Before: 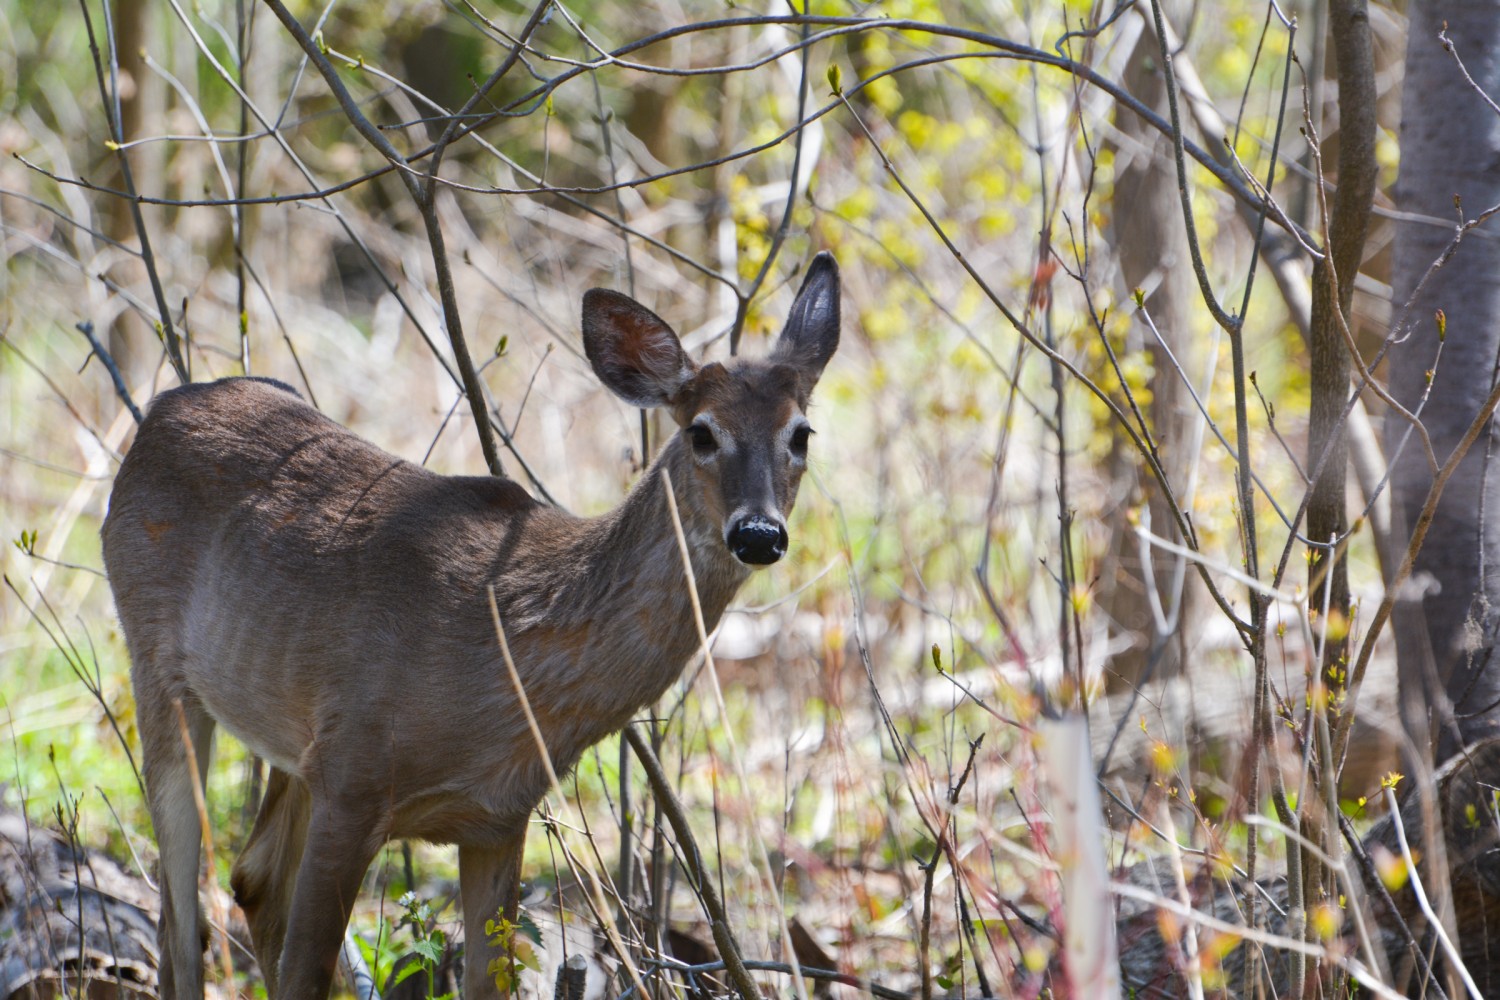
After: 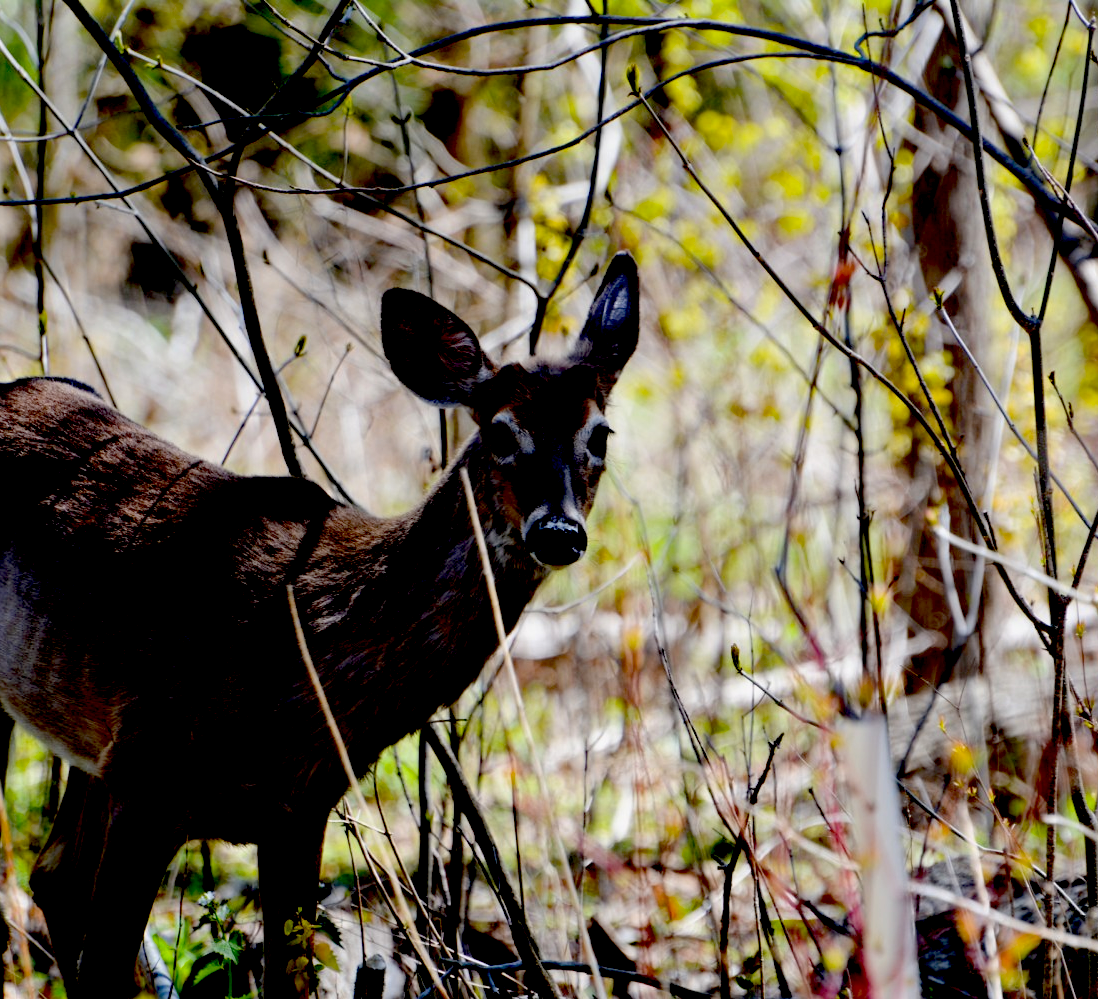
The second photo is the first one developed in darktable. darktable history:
rotate and perspective: crop left 0, crop top 0
crop: left 13.443%, right 13.31%
exposure: black level correction 0.1, exposure -0.092 EV, compensate highlight preservation false
